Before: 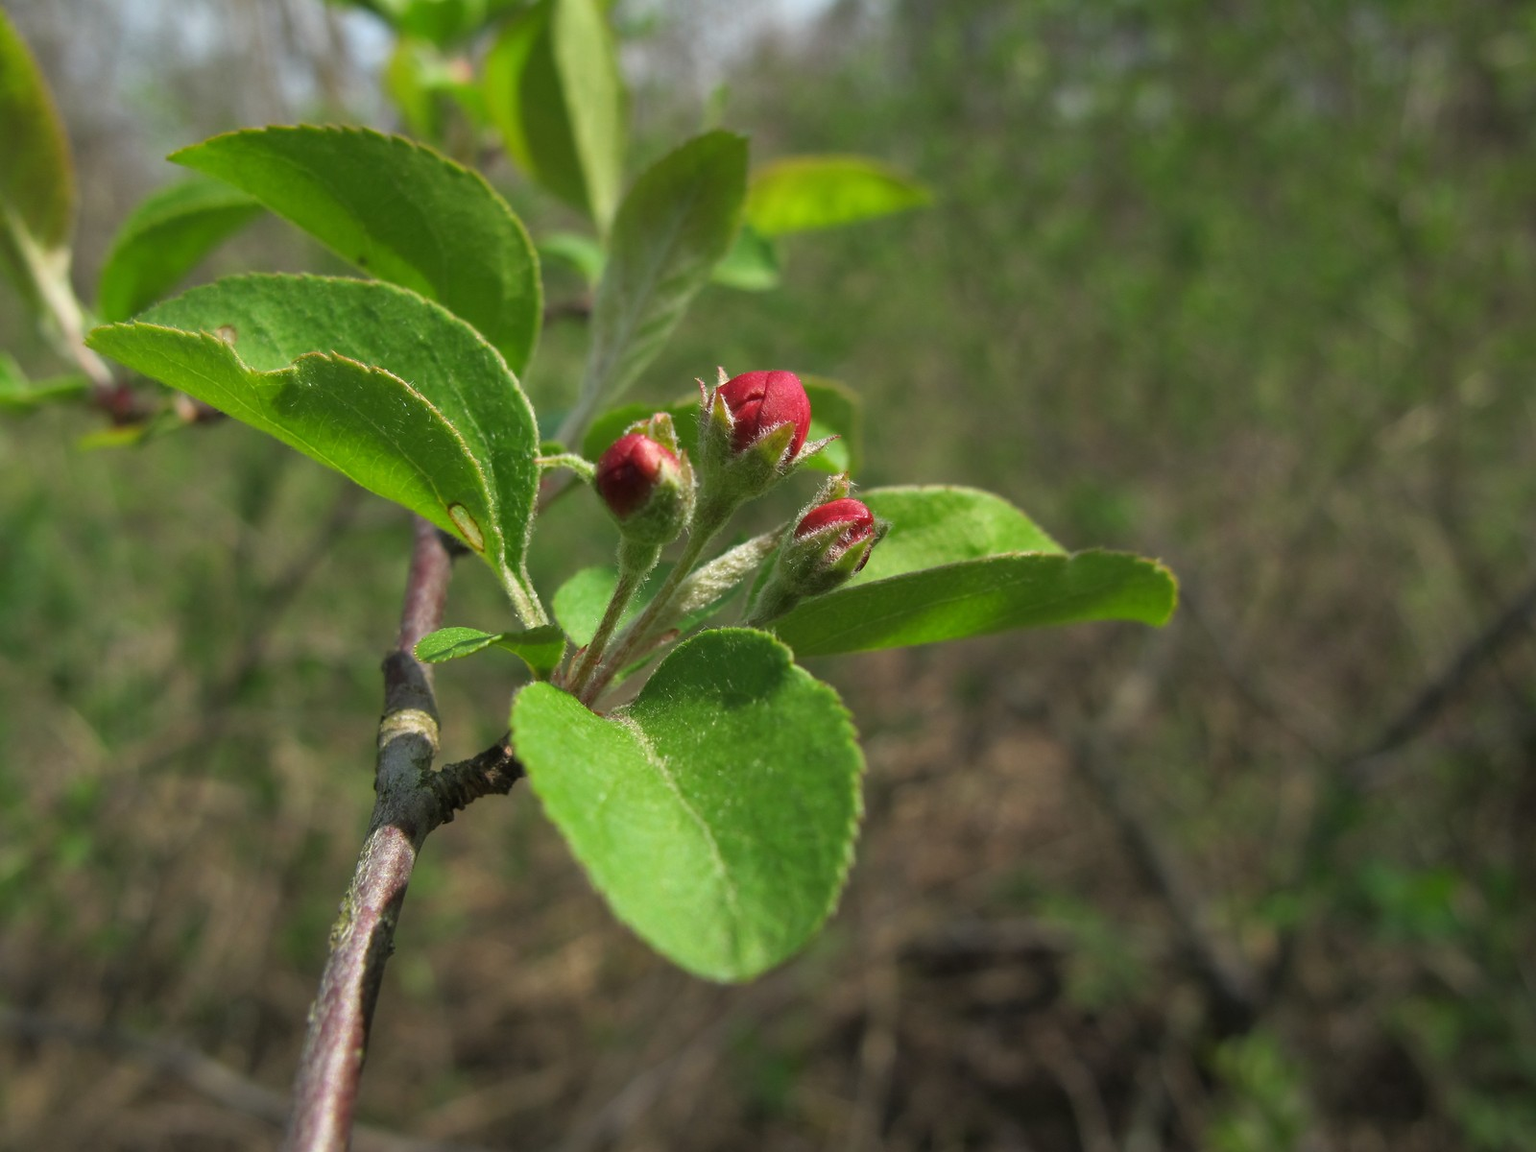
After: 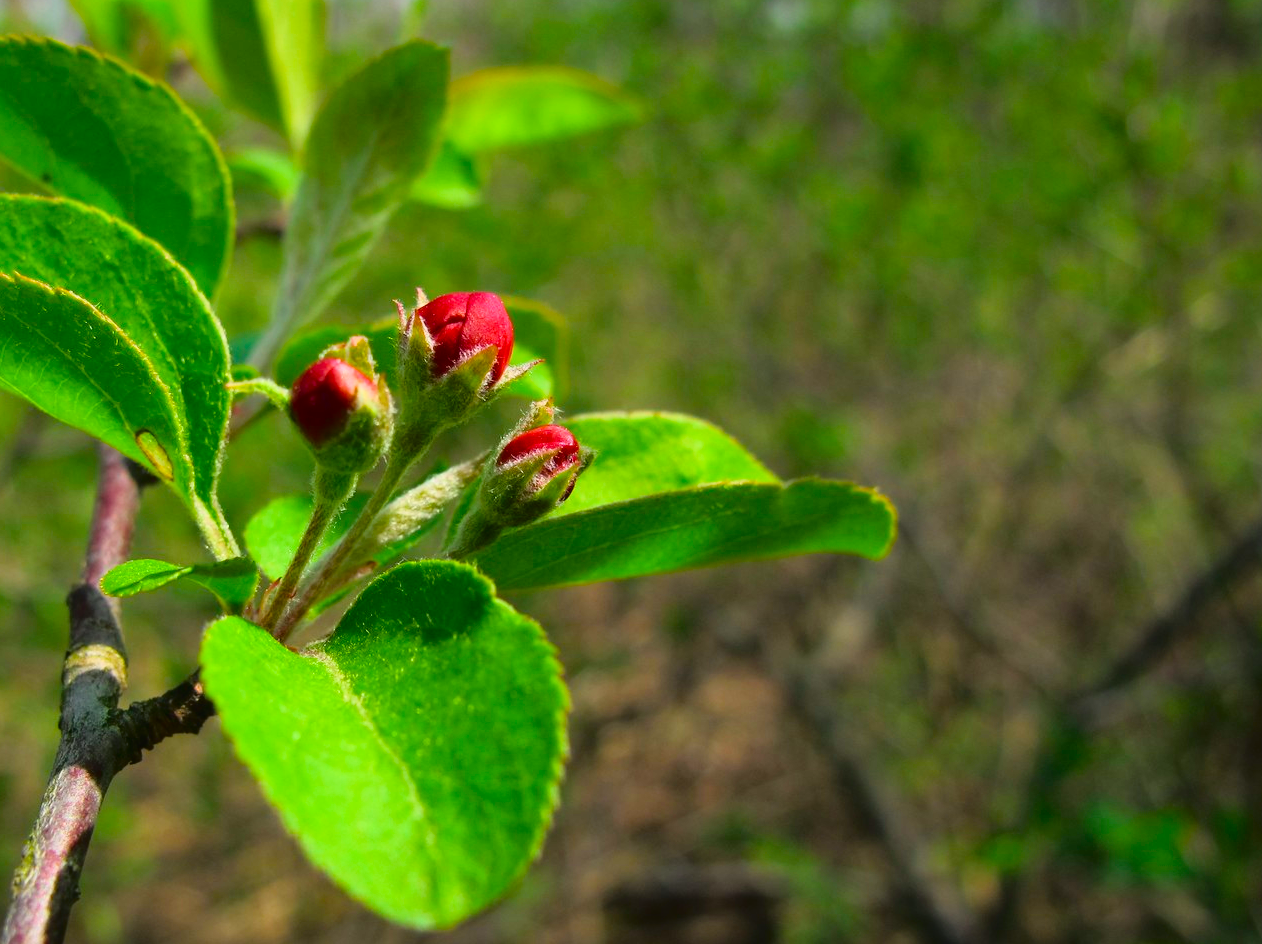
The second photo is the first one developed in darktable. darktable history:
crop and rotate: left 20.74%, top 7.912%, right 0.375%, bottom 13.378%
tone curve: curves: ch0 [(0, 0.014) (0.17, 0.099) (0.398, 0.423) (0.728, 0.808) (0.877, 0.91) (0.99, 0.955)]; ch1 [(0, 0) (0.377, 0.325) (0.493, 0.491) (0.505, 0.504) (0.515, 0.515) (0.554, 0.575) (0.623, 0.643) (0.701, 0.718) (1, 1)]; ch2 [(0, 0) (0.423, 0.453) (0.481, 0.485) (0.501, 0.501) (0.531, 0.527) (0.586, 0.597) (0.663, 0.706) (0.717, 0.753) (1, 0.991)], color space Lab, independent channels
velvia: strength 32%, mid-tones bias 0.2
